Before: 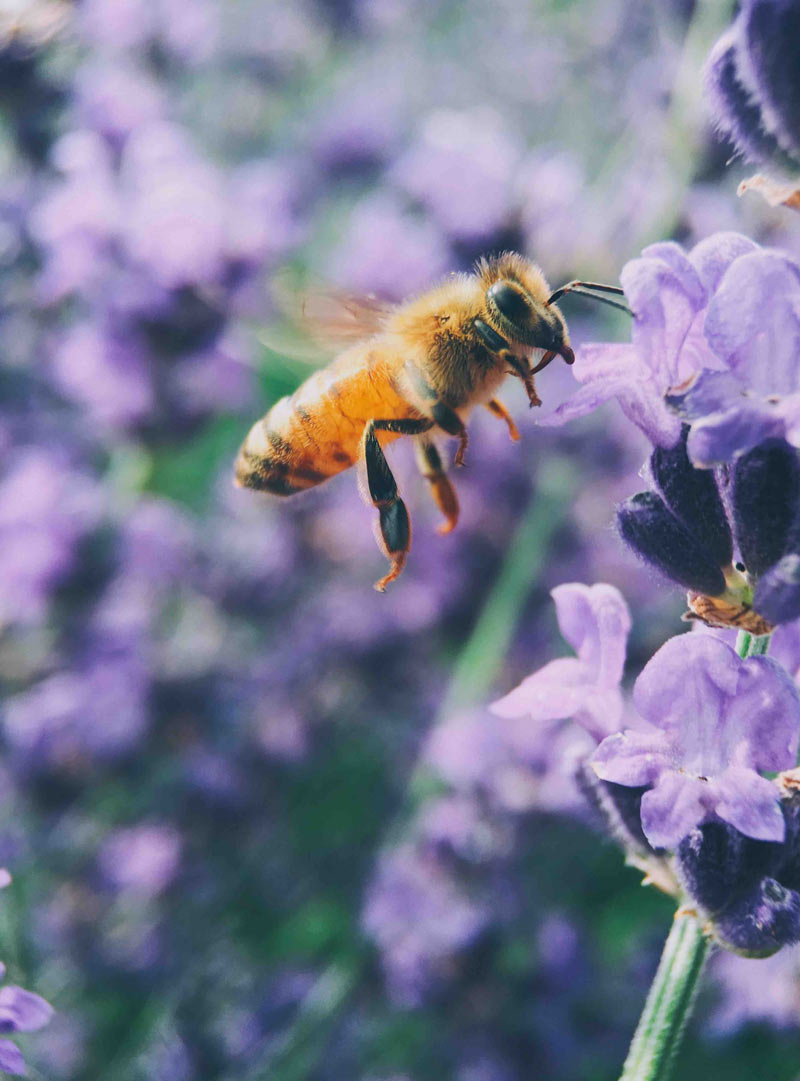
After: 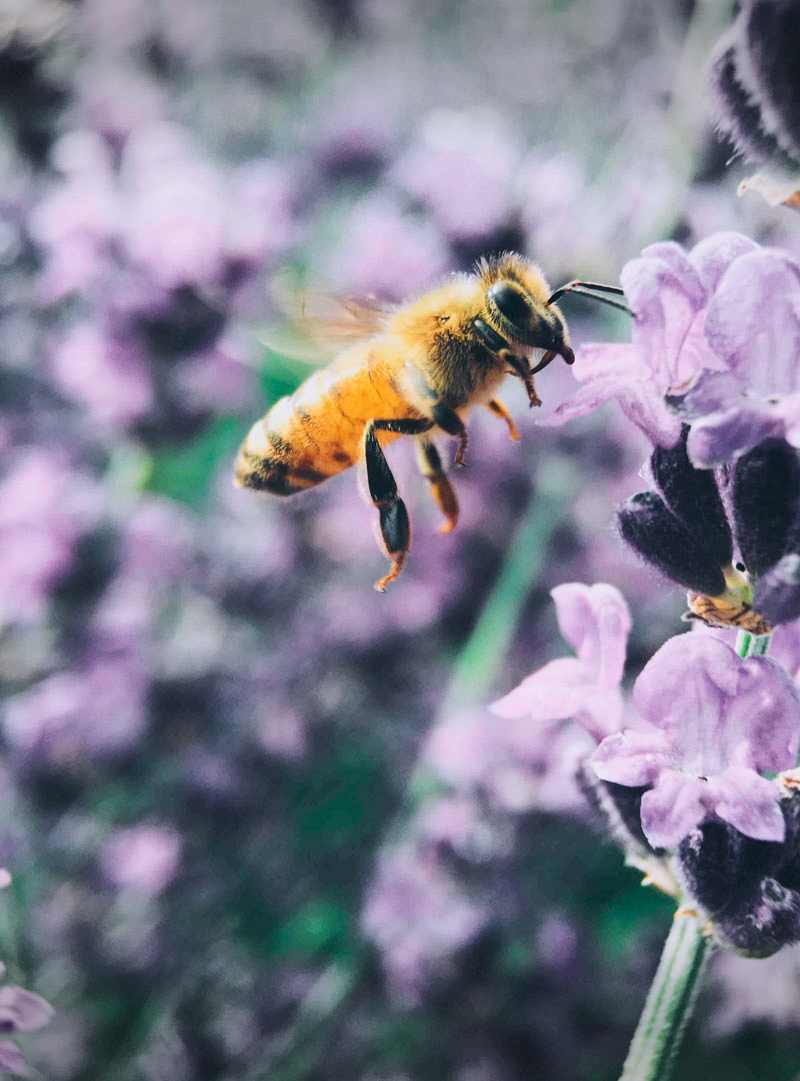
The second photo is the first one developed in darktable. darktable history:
shadows and highlights: shadows 12, white point adjustment 1.2, soften with gaussian
vignetting: fall-off start 100%, brightness -0.406, saturation -0.3, width/height ratio 1.324, dithering 8-bit output, unbound false
tone curve: curves: ch0 [(0, 0.023) (0.104, 0.058) (0.21, 0.162) (0.469, 0.524) (0.579, 0.65) (0.725, 0.8) (0.858, 0.903) (1, 0.974)]; ch1 [(0, 0) (0.414, 0.395) (0.447, 0.447) (0.502, 0.501) (0.521, 0.512) (0.57, 0.563) (0.618, 0.61) (0.654, 0.642) (1, 1)]; ch2 [(0, 0) (0.356, 0.408) (0.437, 0.453) (0.492, 0.485) (0.524, 0.508) (0.566, 0.567) (0.595, 0.604) (1, 1)], color space Lab, independent channels, preserve colors none
